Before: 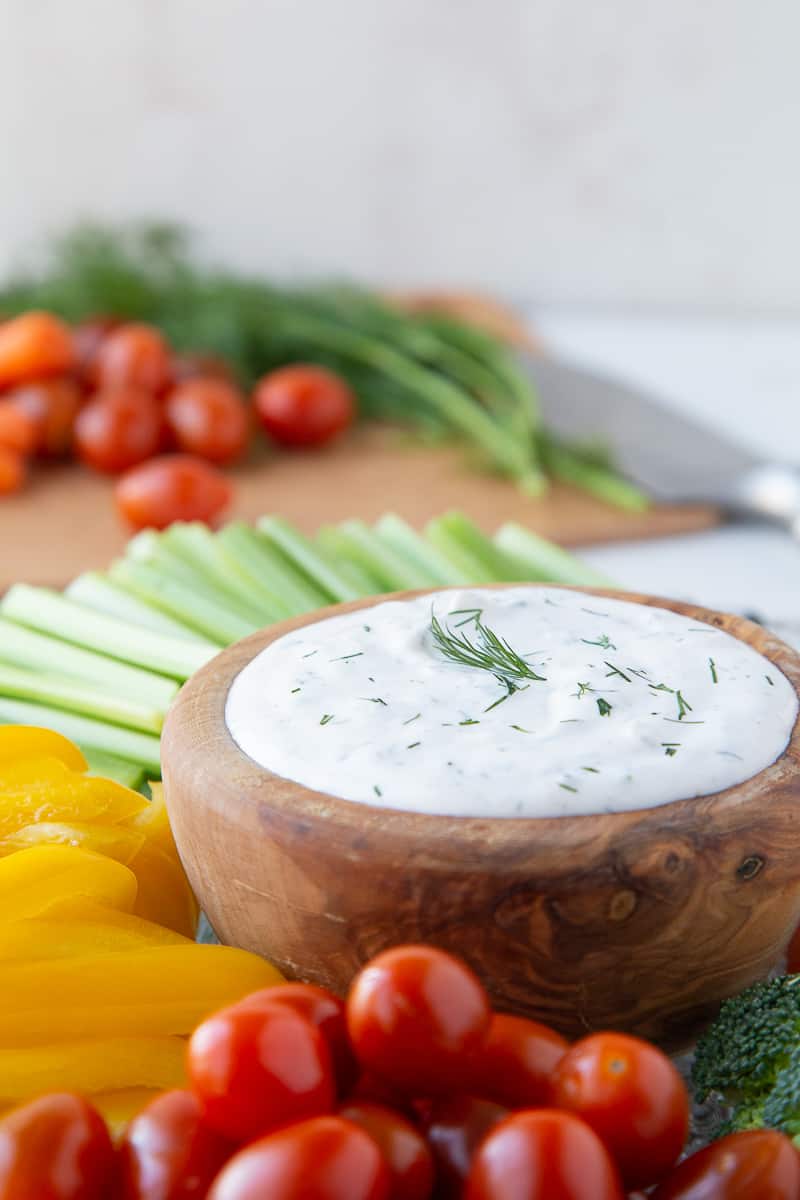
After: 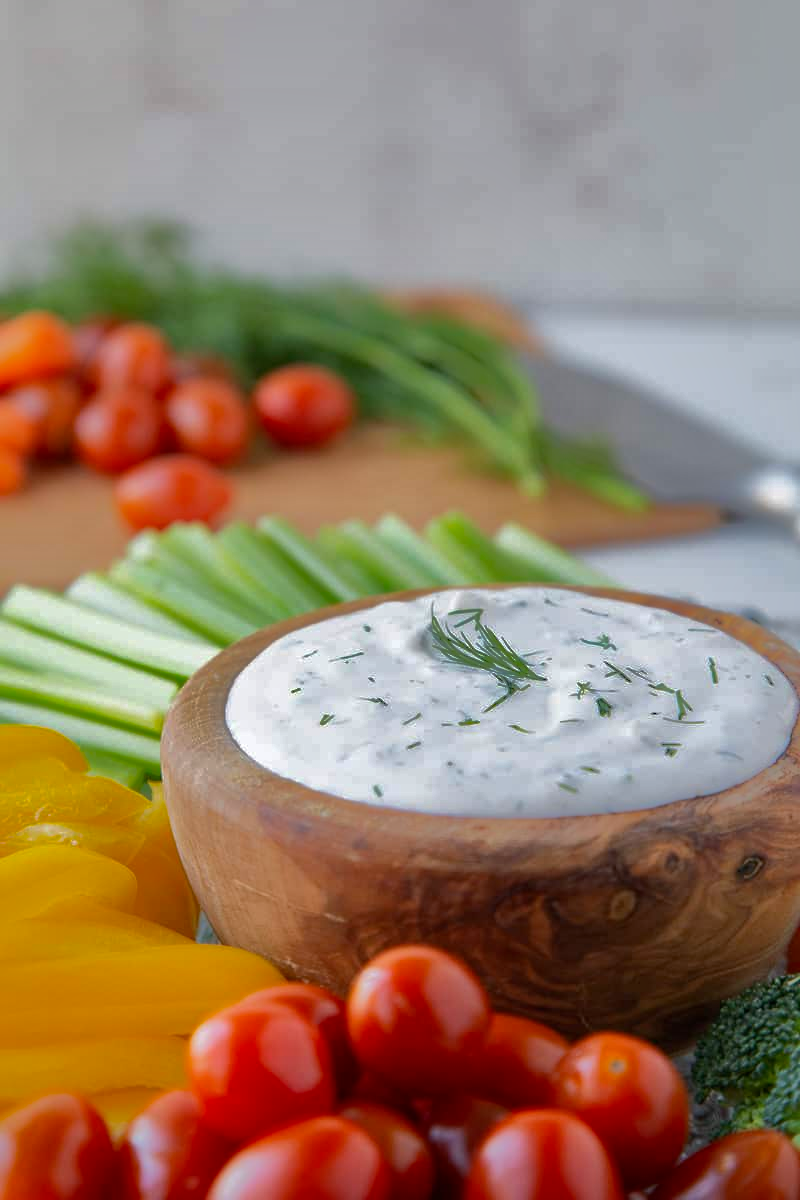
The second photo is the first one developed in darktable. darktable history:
shadows and highlights: shadows -18.42, highlights -73.59
haze removal: compatibility mode true, adaptive false
